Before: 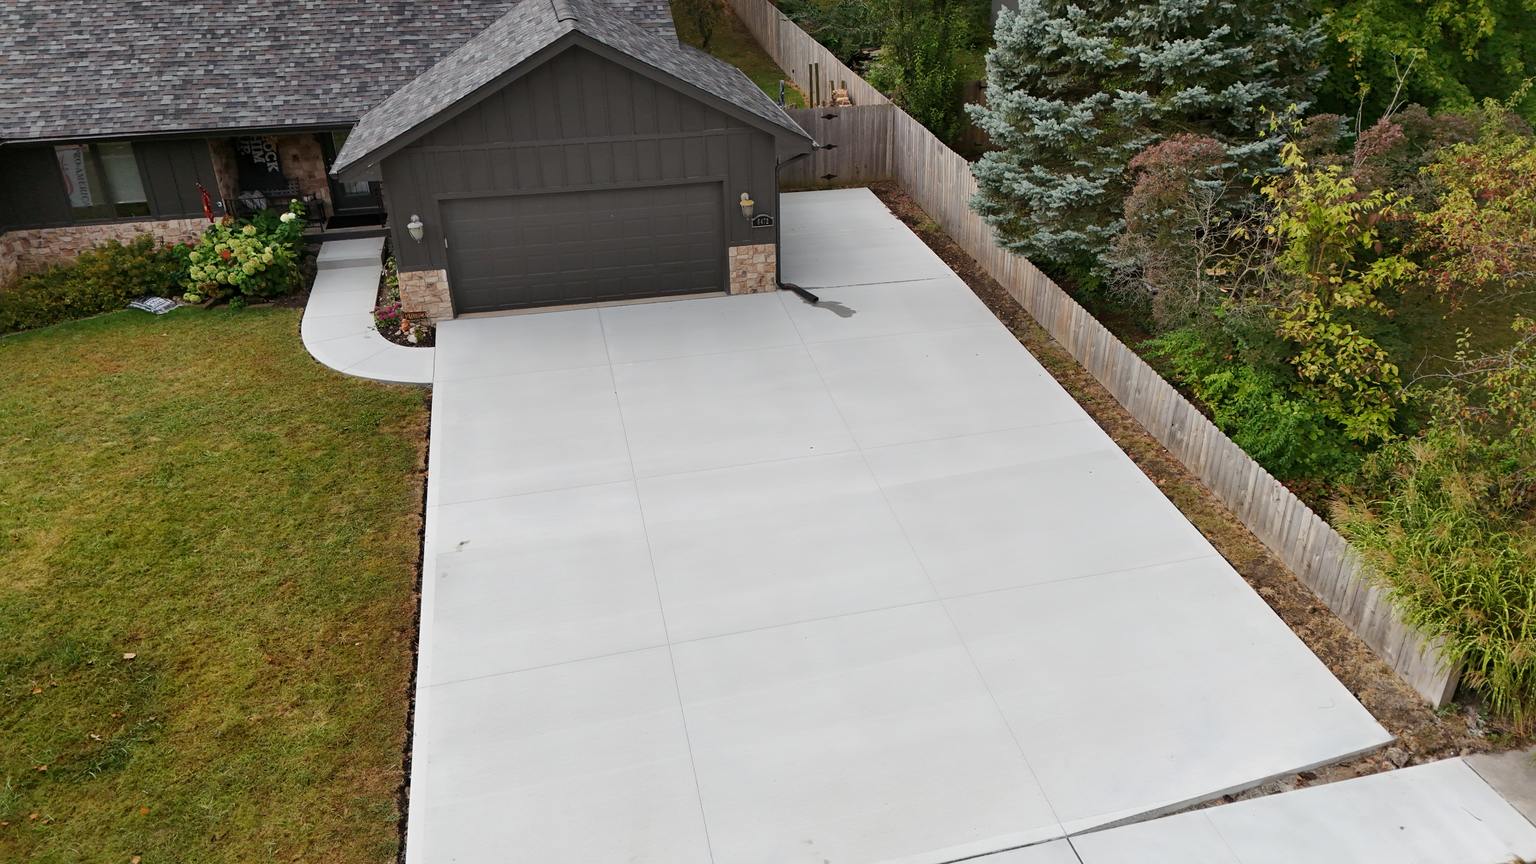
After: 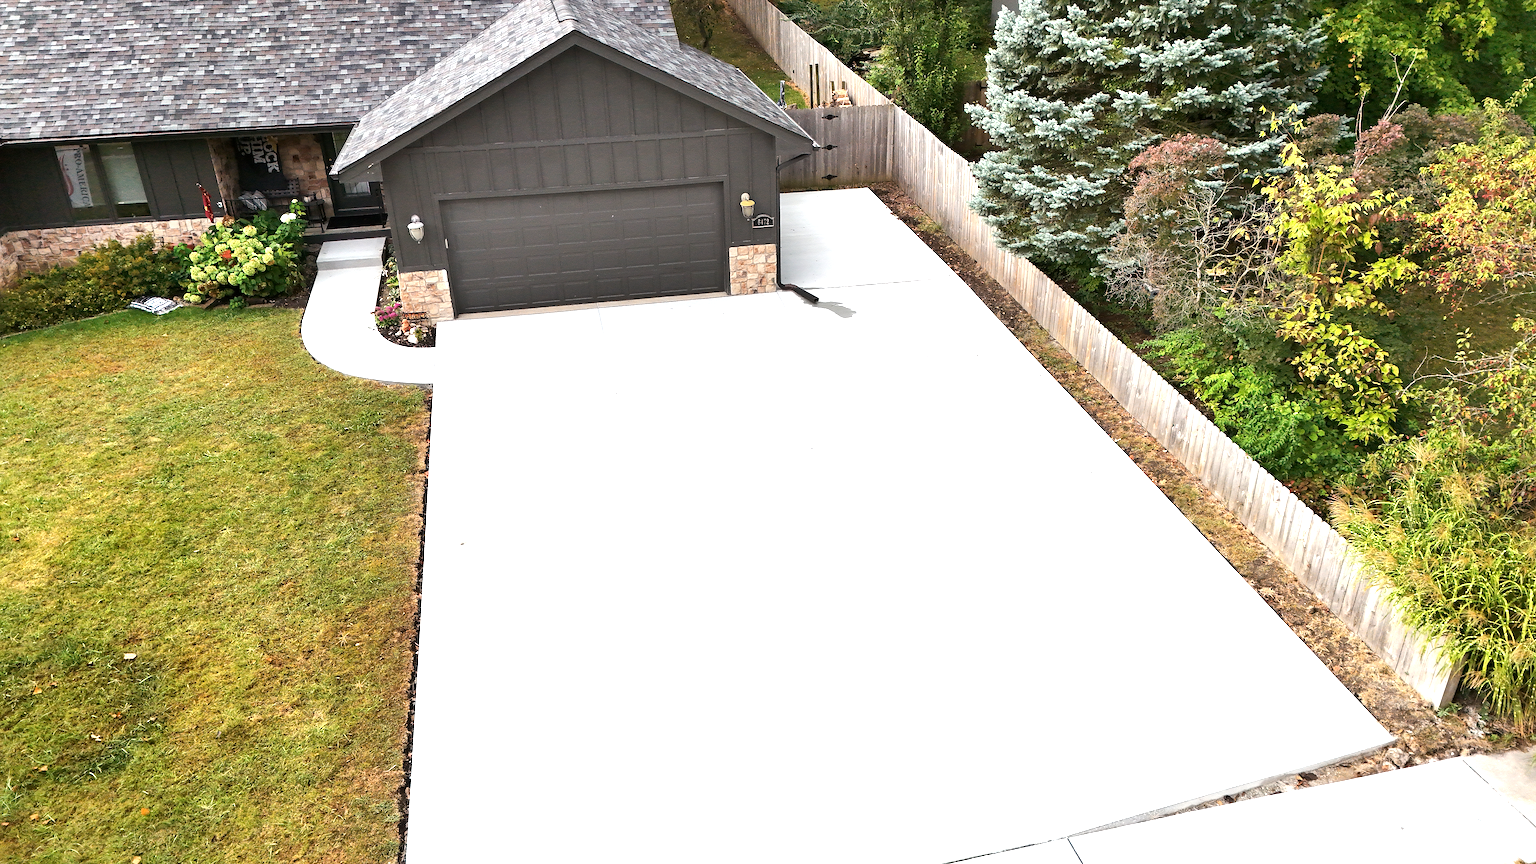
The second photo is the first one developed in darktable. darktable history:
sharpen: radius 1.4, amount 1.25, threshold 0.7
tone equalizer: -8 EV -0.417 EV, -7 EV -0.389 EV, -6 EV -0.333 EV, -5 EV -0.222 EV, -3 EV 0.222 EV, -2 EV 0.333 EV, -1 EV 0.389 EV, +0 EV 0.417 EV, edges refinement/feathering 500, mask exposure compensation -1.57 EV, preserve details no
exposure: exposure 1.137 EV, compensate highlight preservation false
